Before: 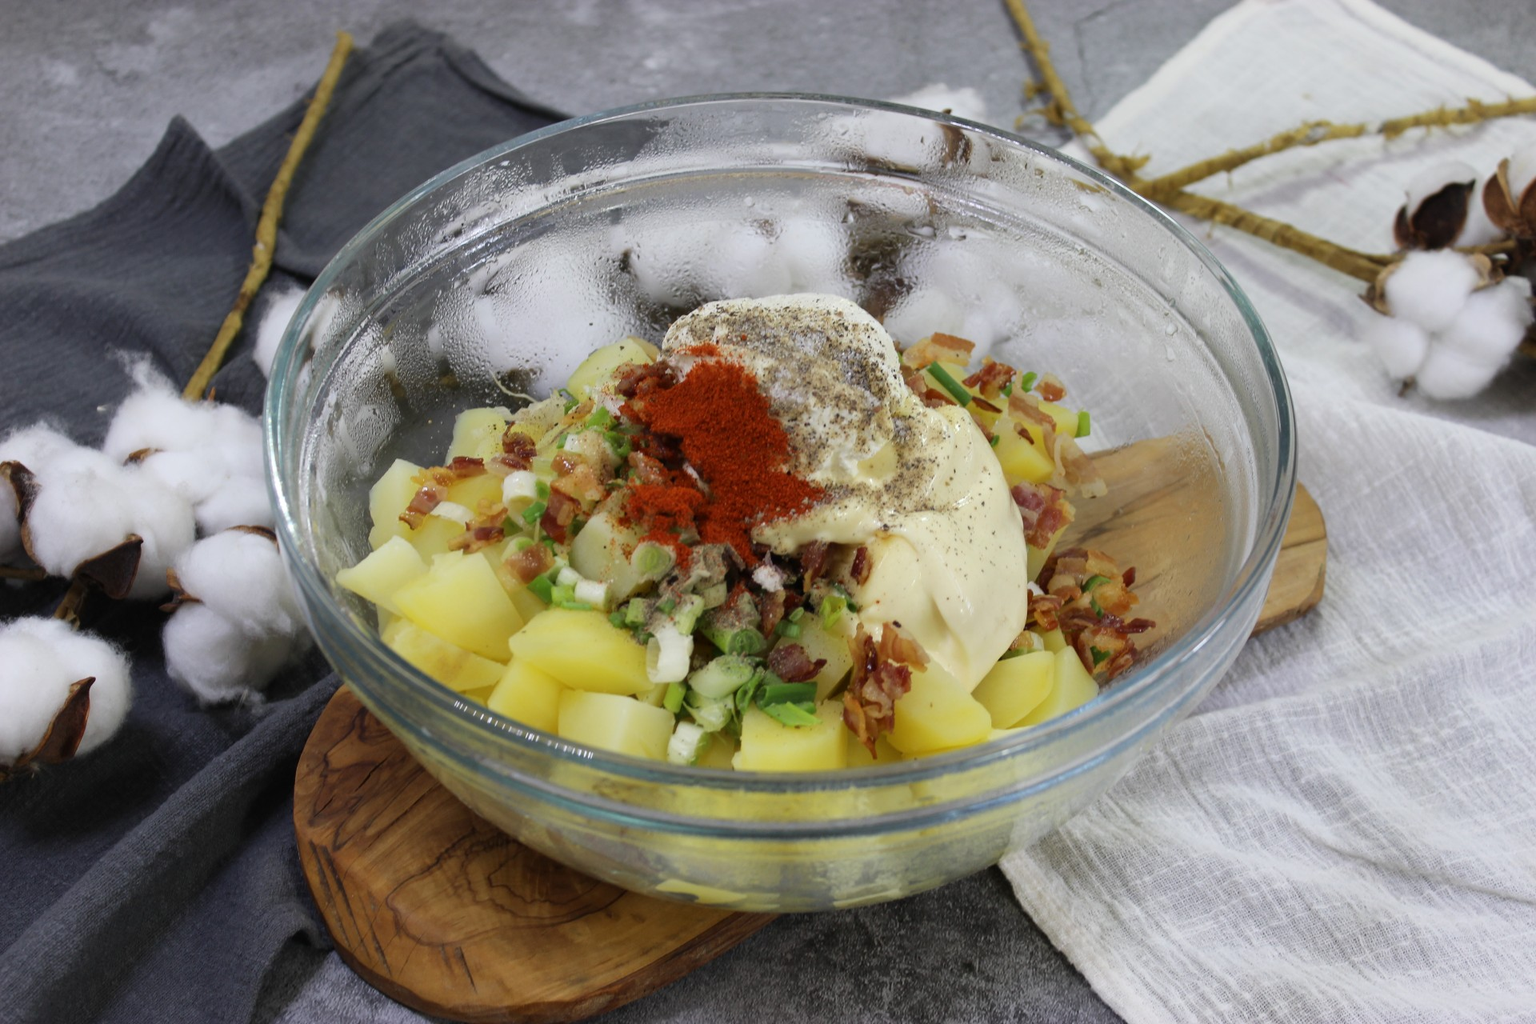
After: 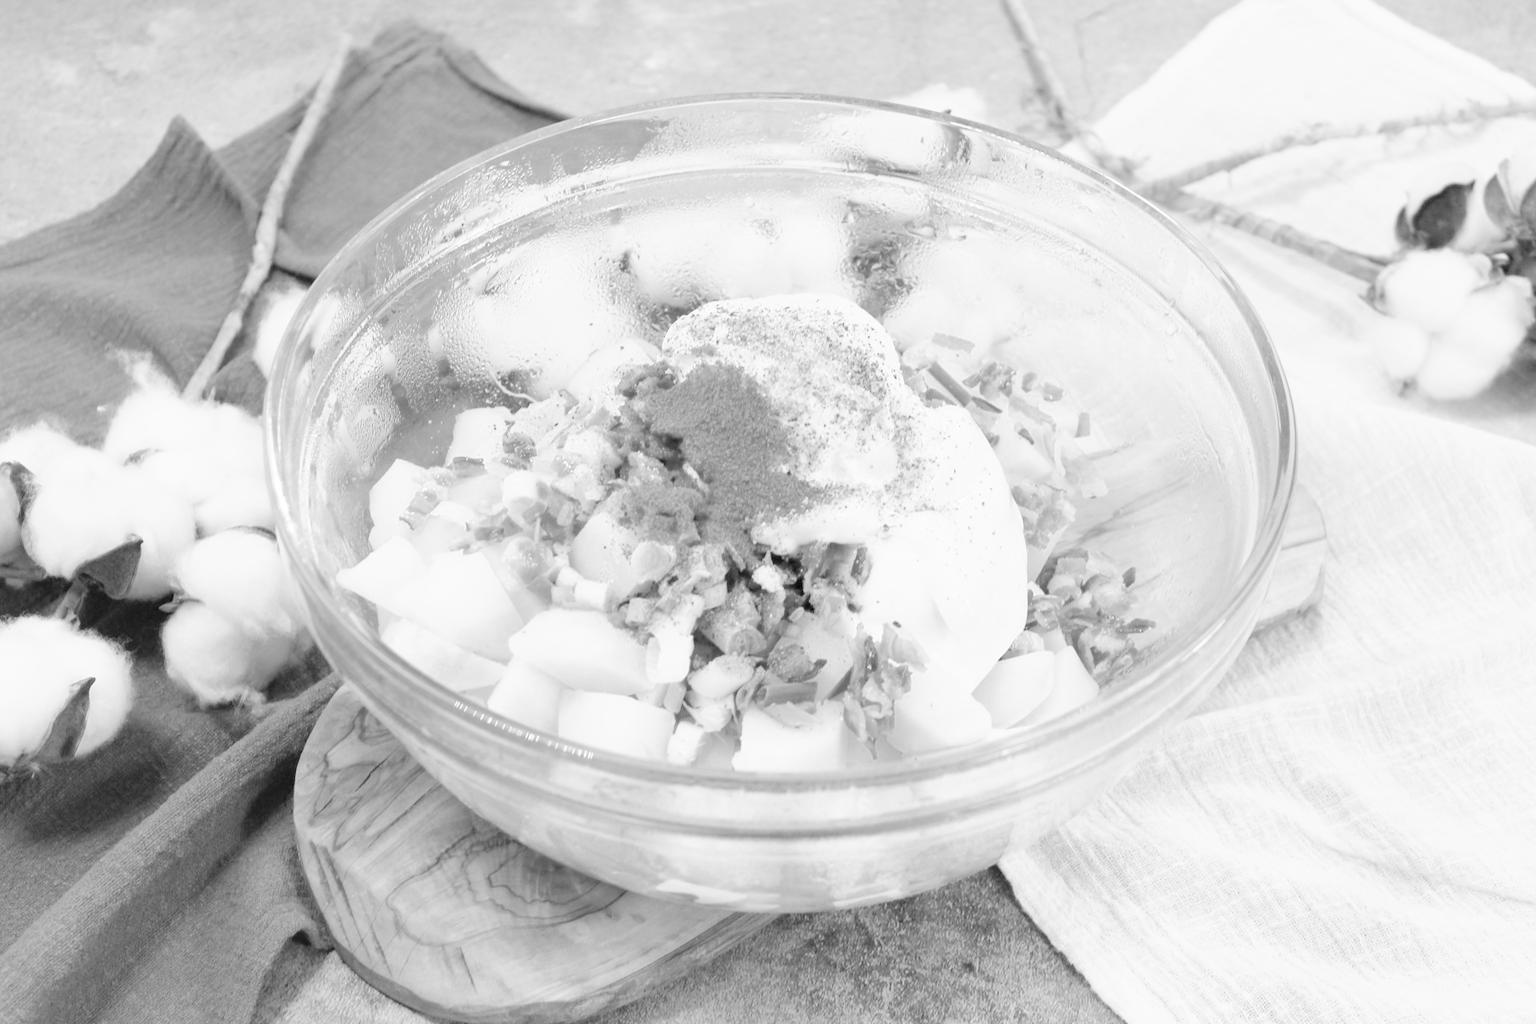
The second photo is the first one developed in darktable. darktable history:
tone curve: curves: ch0 [(0, 0) (0.003, 0.003) (0.011, 0.005) (0.025, 0.008) (0.044, 0.012) (0.069, 0.02) (0.1, 0.031) (0.136, 0.047) (0.177, 0.088) (0.224, 0.141) (0.277, 0.222) (0.335, 0.32) (0.399, 0.422) (0.468, 0.523) (0.543, 0.621) (0.623, 0.715) (0.709, 0.796) (0.801, 0.88) (0.898, 0.962) (1, 1)], preserve colors none
color look up table: target L [89.87, 85.1, 70.41, 50.03, 71.6, 53.07, 46.02, 51.85, 32.98, 33.49, 41.8, 1.013, 200.28, 101.02, 82.81, 73.56, 68.43, 65.25, 68.04, 65.65, 66.45, 43.19, 49.75, 45.17, 40.7, 89, 86.61, 84.72, 79.76, 68.04, 67.25, 68.04, 78.99, 73.95, 32.98, 58.35, 49.75, 35.34, 43.47, 29.78, 24.68, 17.8, 59.65, 78.22, 55.19, 49.17, 51.25, 39.34, 6.811], target a [-0.004, 0, 0, 0.001, 0, 0.001, 0.001, 0, 0.001, 0.001, 0.001, 0 ×10, 0.001 ×4, -0.005, 0 ×4, -0.002, 0, 0, 0, 0.001, 0, 0.001 ×6, 0, -0.002, 0, 0.001 ×4], target b [0.037, 0.003, 0.004, -0.003, 0.003, -0.002, -0.003, -0.002, -0.005, -0.005, -0.004, 0, 0, -0.001, 0.003, 0.003, 0.003, 0.004, 0.003, 0.003, 0.003, -0.003, -0.003, -0.003, -0.004, 0.037, 0.003 ×4, 0.004, 0.003, 0.003, 0.003, -0.005, -0.001, -0.003, -0.004, -0.003, -0.005, -0.004, -0.002, -0.001, 0.005, -0.002, -0.003, -0.002, -0.004, -0.001], num patches 49
